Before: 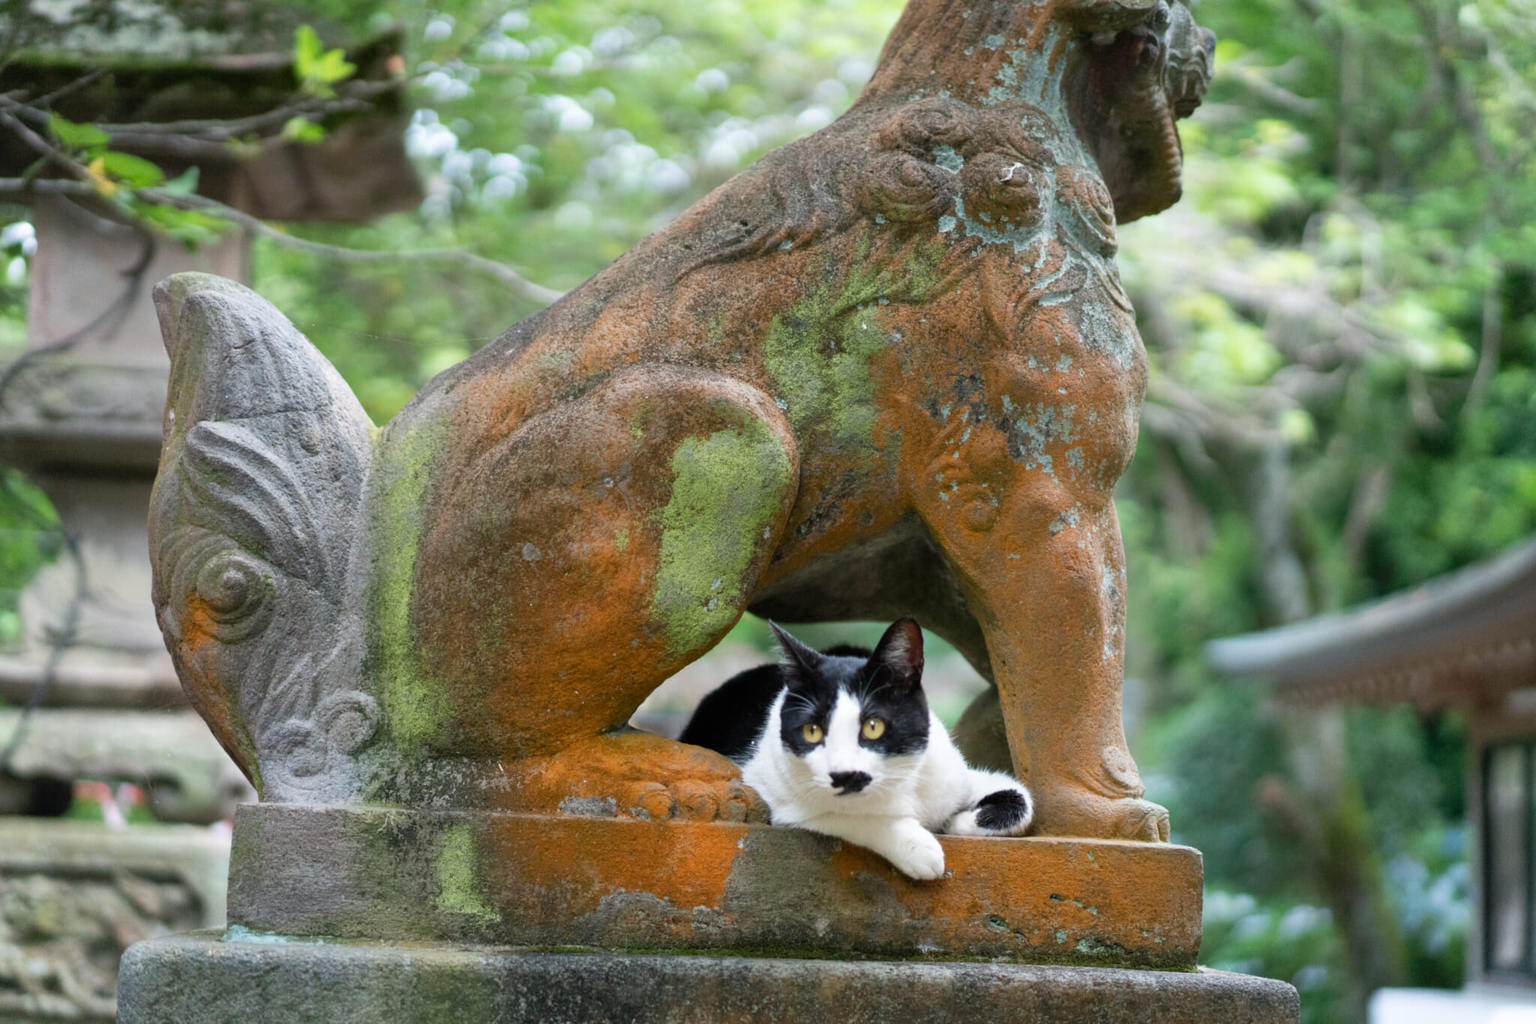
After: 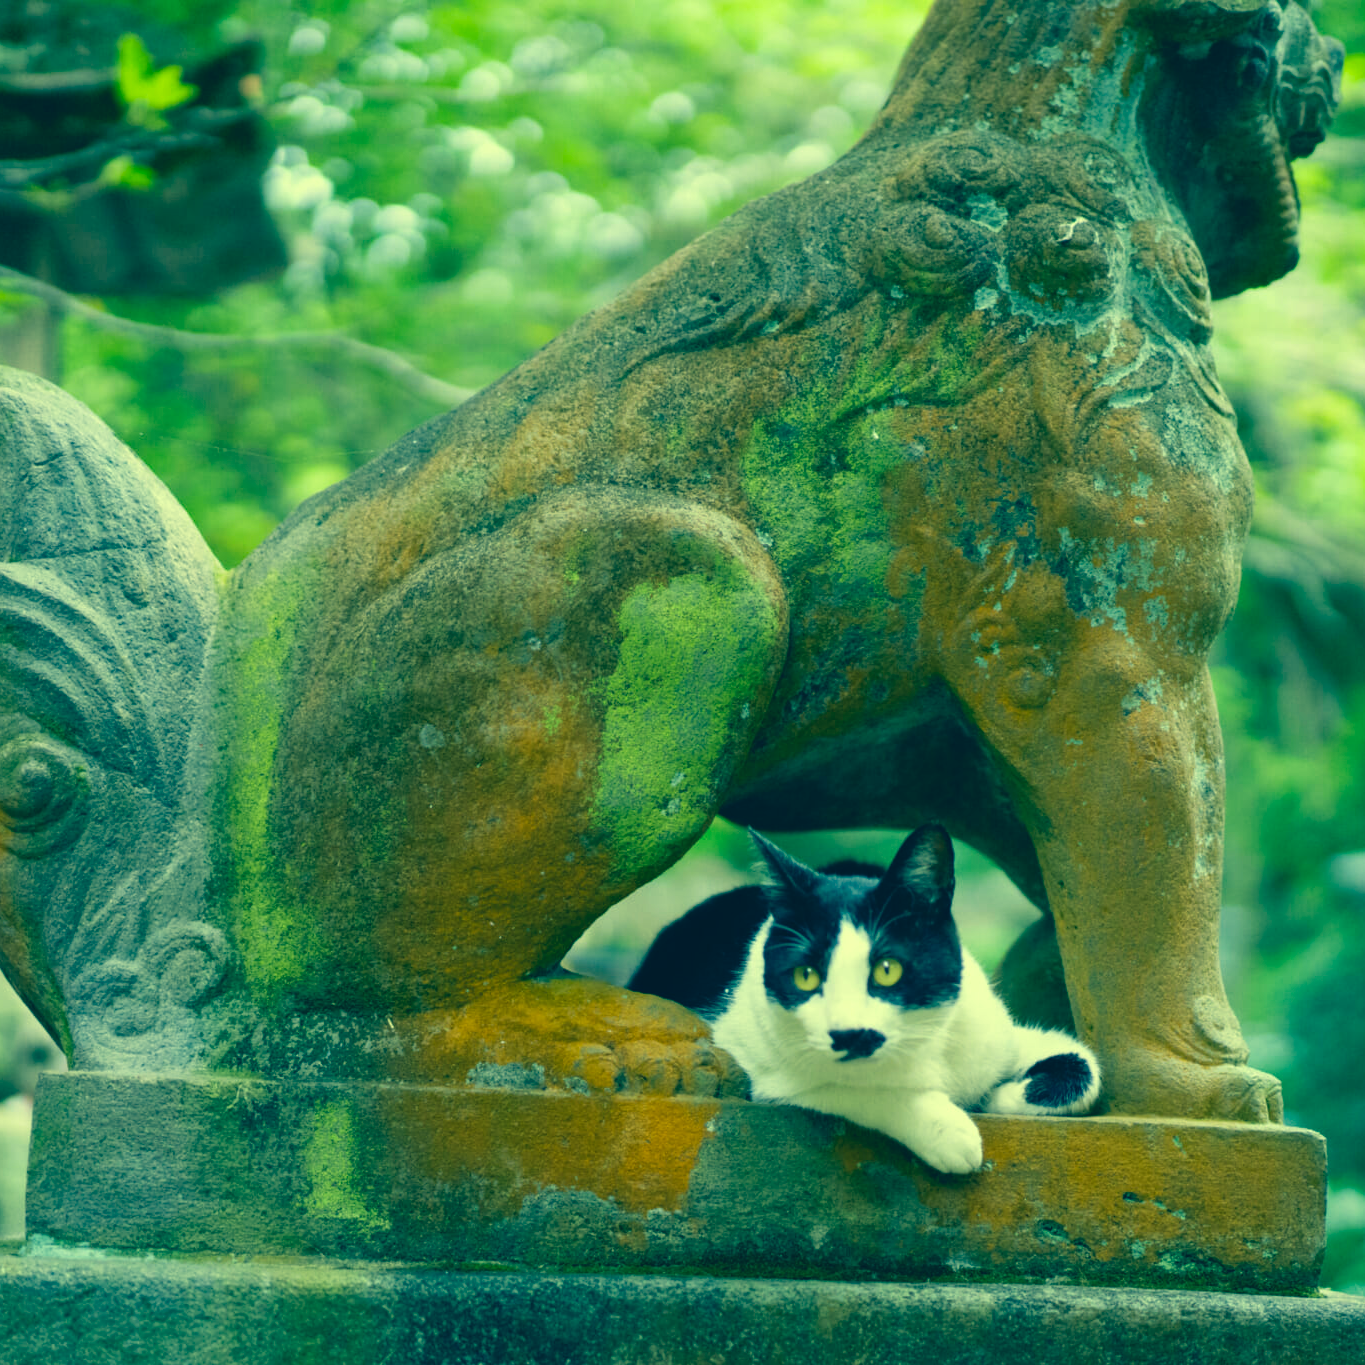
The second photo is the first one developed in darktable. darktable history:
crop and rotate: left 13.537%, right 19.796%
color correction: highlights a* -15.58, highlights b* 40, shadows a* -40, shadows b* -26.18
